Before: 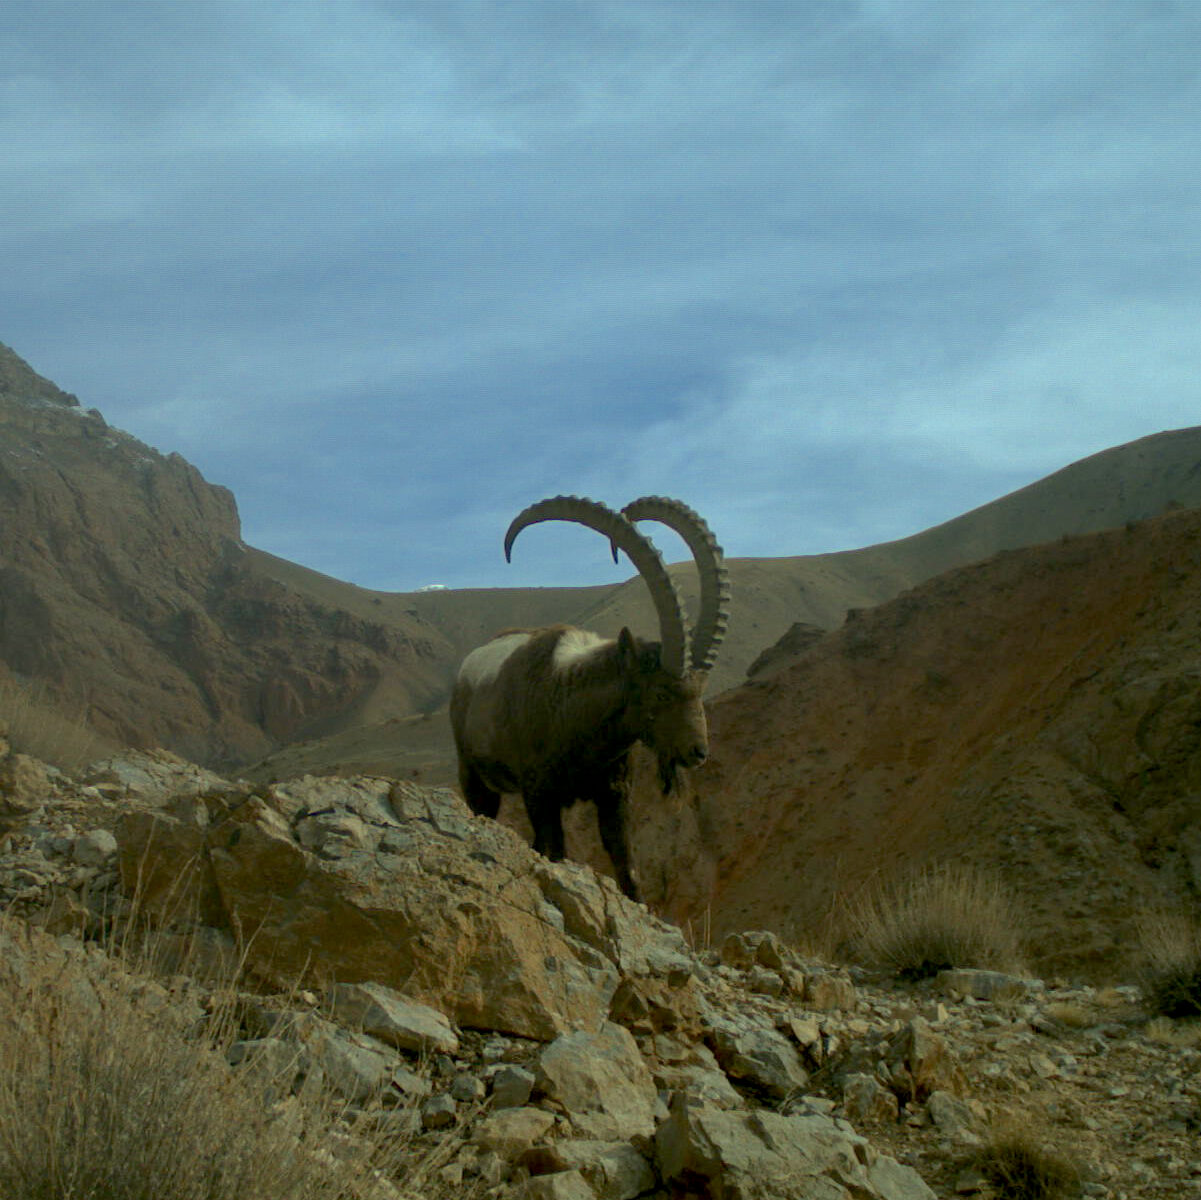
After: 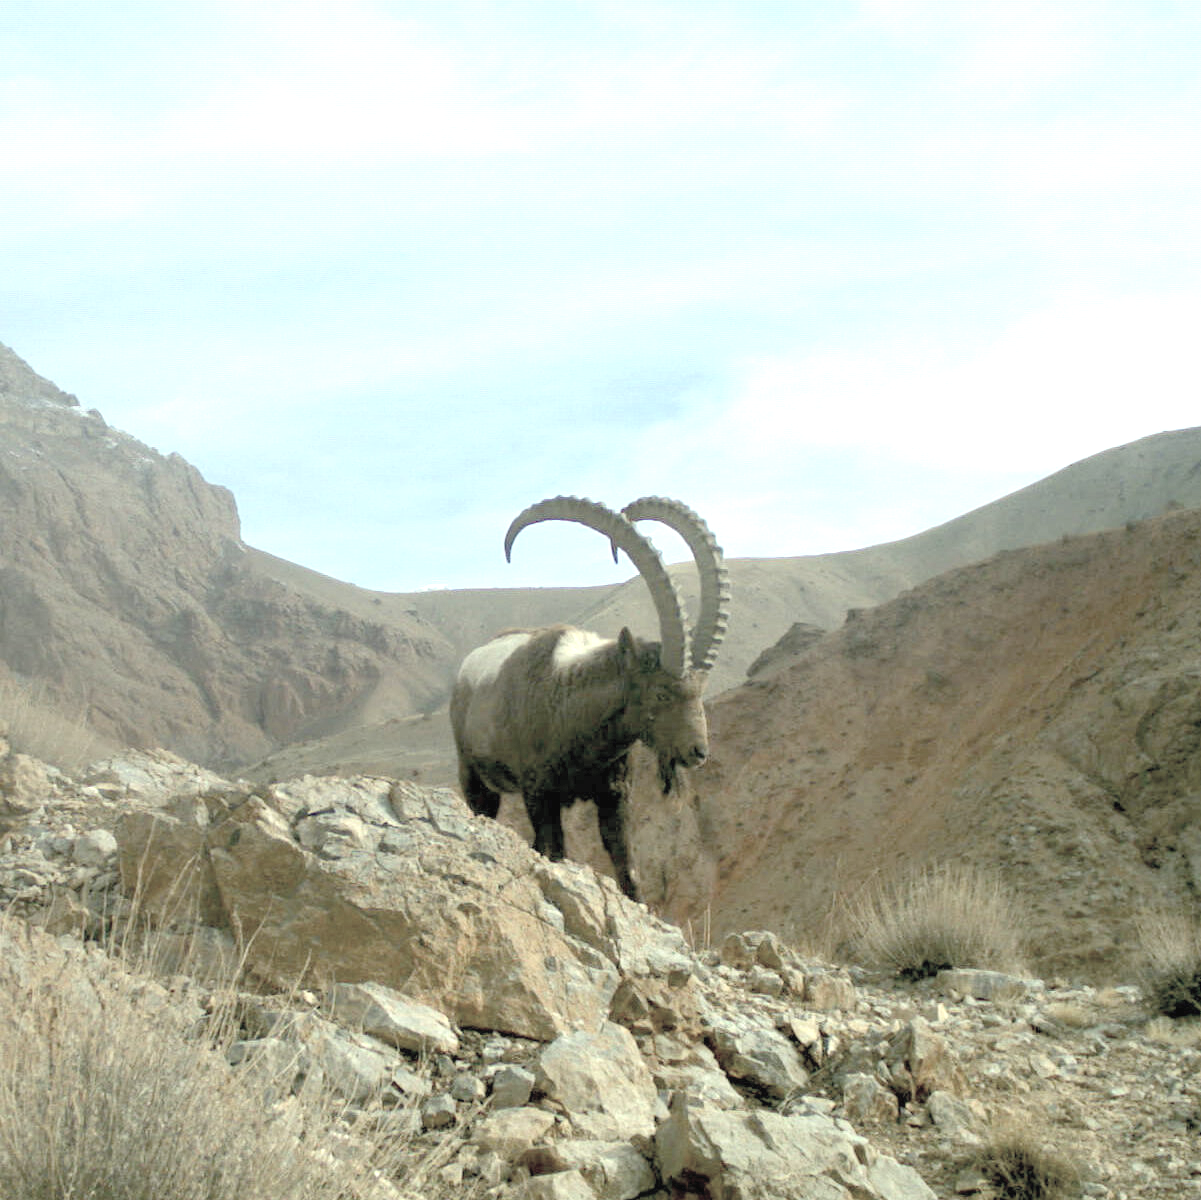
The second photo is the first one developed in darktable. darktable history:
contrast brightness saturation: brightness 0.18, saturation -0.5
tone equalizer: on, module defaults
exposure: black level correction 0, exposure 1.7 EV, compensate exposure bias true, compensate highlight preservation false
